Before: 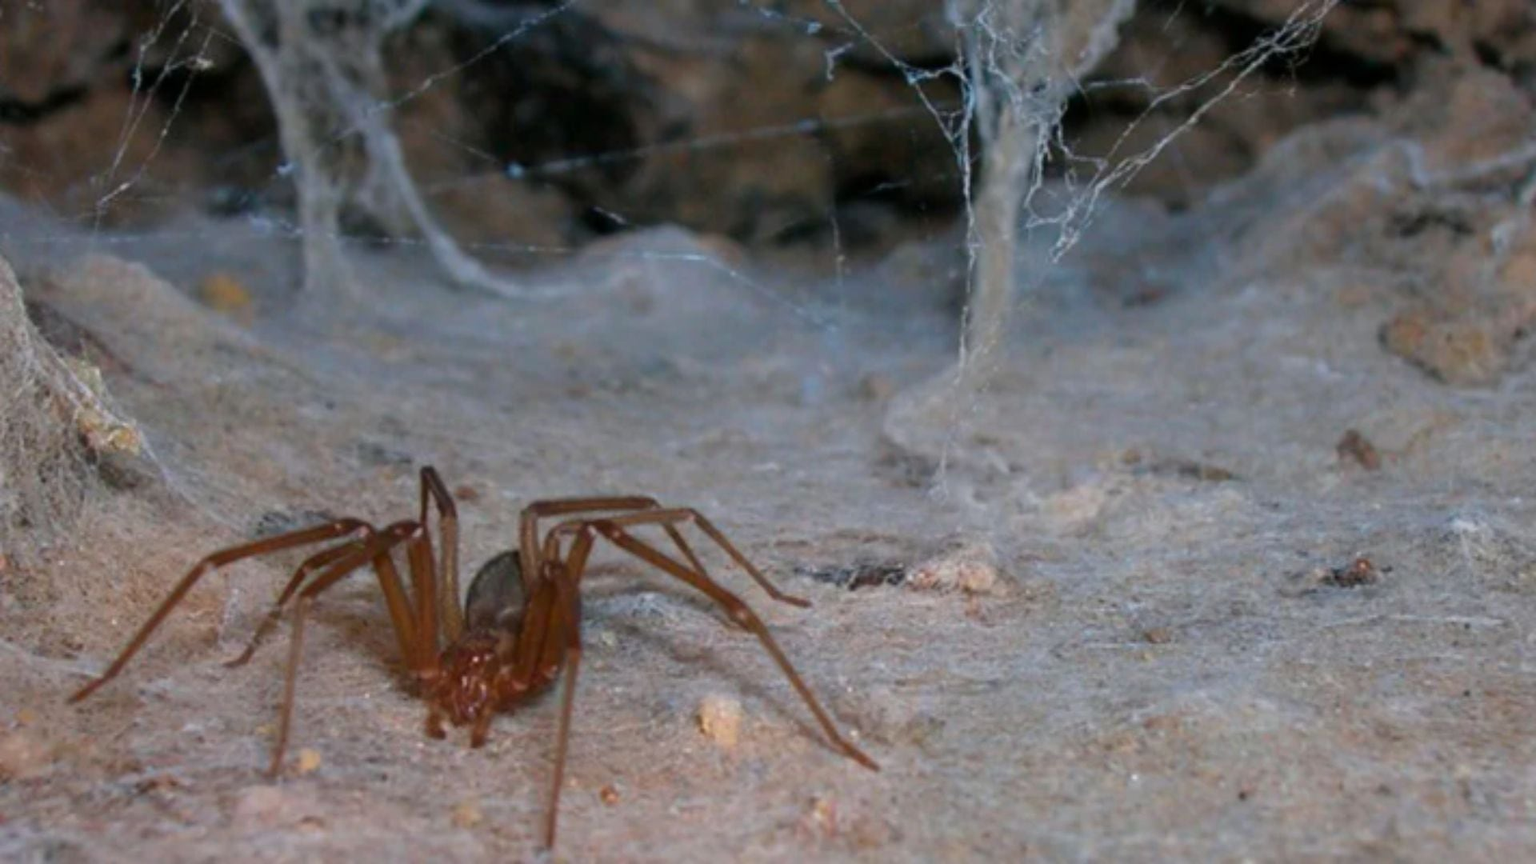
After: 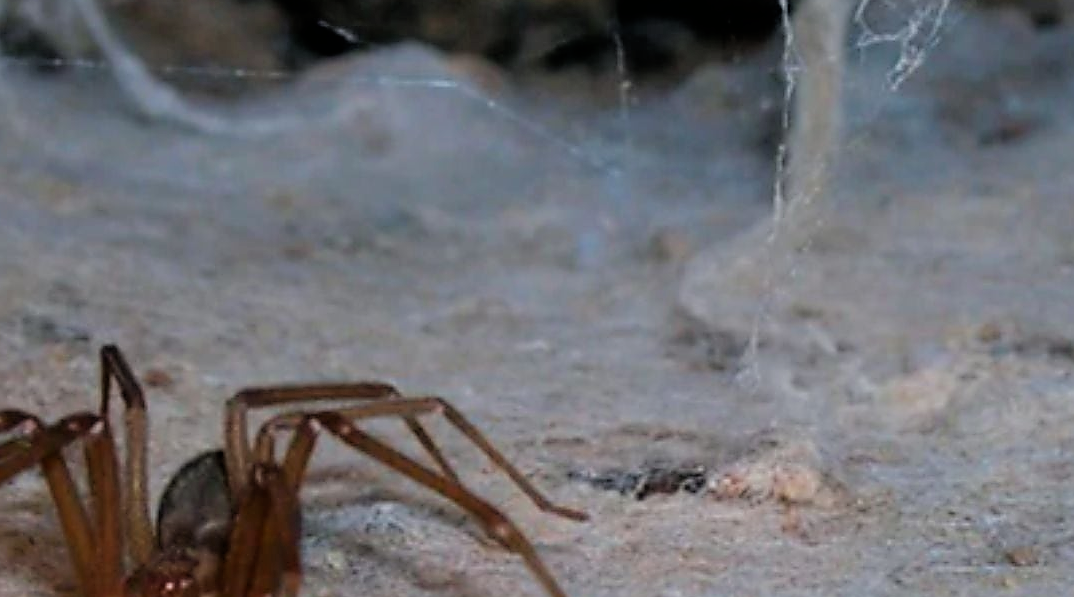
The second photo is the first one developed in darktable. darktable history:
crop and rotate: left 22.14%, top 22.072%, right 21.906%, bottom 22.599%
sharpen: radius 1.392, amount 1.254, threshold 0.778
filmic rgb: black relative exposure -8.02 EV, white relative exposure 4.01 EV, threshold 2.98 EV, hardness 4.1, latitude 50.08%, contrast 1.101, enable highlight reconstruction true
